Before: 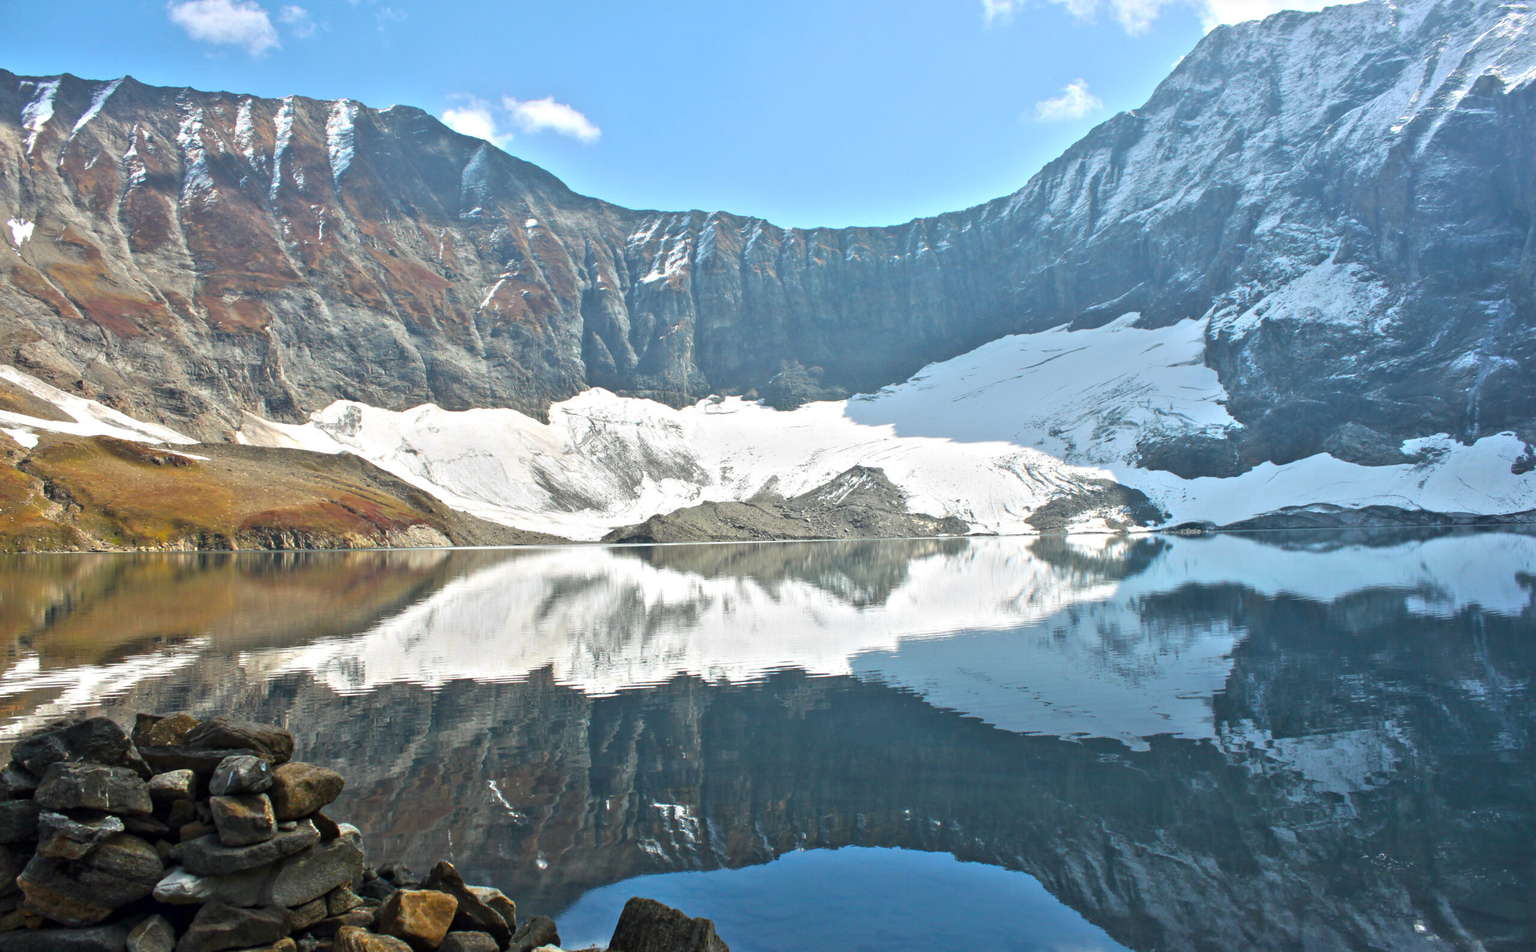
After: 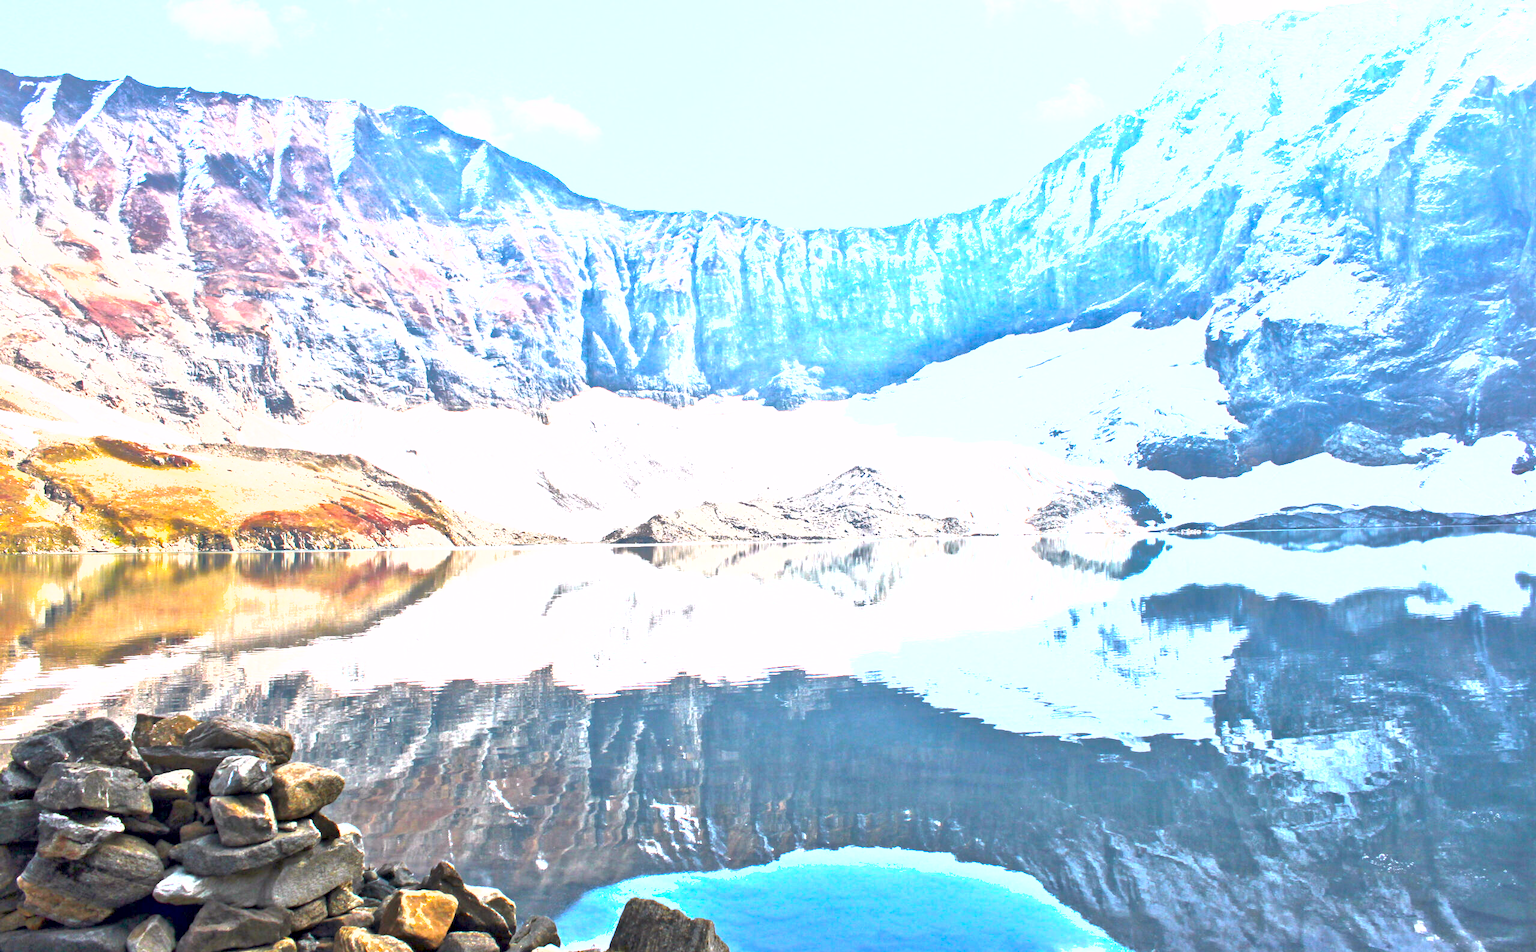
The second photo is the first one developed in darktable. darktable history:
exposure: black level correction 0, exposure 2.088 EV, compensate exposure bias true, compensate highlight preservation false
shadows and highlights: on, module defaults
contrast equalizer: octaves 7, y [[0.6 ×6], [0.55 ×6], [0 ×6], [0 ×6], [0 ×6]], mix 0.3
white balance: red 1.05, blue 1.072
